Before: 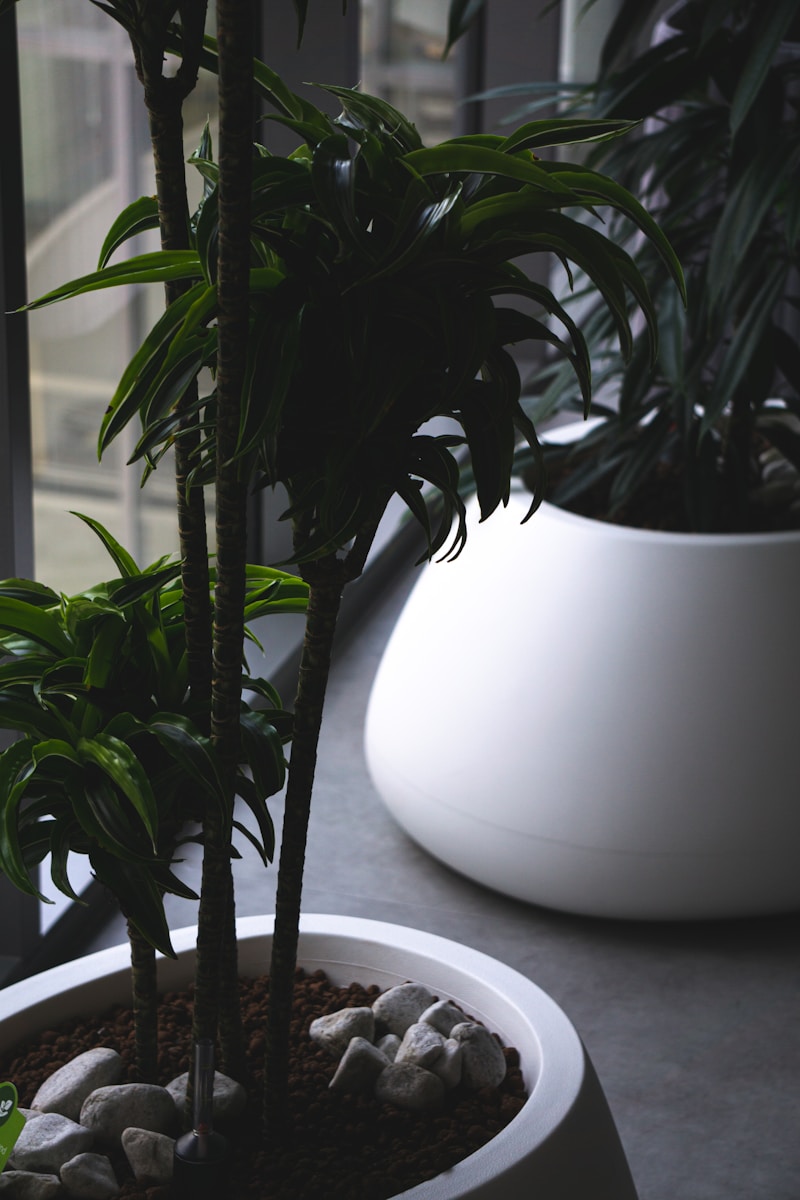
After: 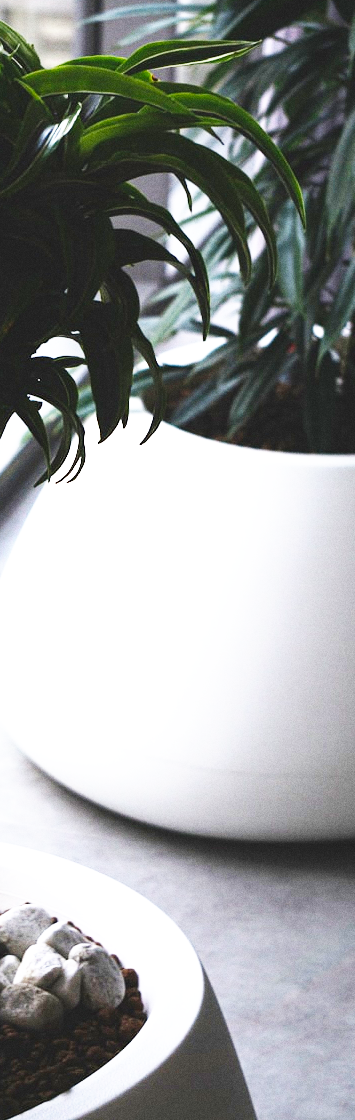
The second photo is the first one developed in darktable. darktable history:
base curve: curves: ch0 [(0, 0) (0.007, 0.004) (0.027, 0.03) (0.046, 0.07) (0.207, 0.54) (0.442, 0.872) (0.673, 0.972) (1, 1)], preserve colors none
exposure: exposure 1.2 EV, compensate highlight preservation false
grain: coarseness 0.09 ISO
crop: left 47.628%, top 6.643%, right 7.874%
